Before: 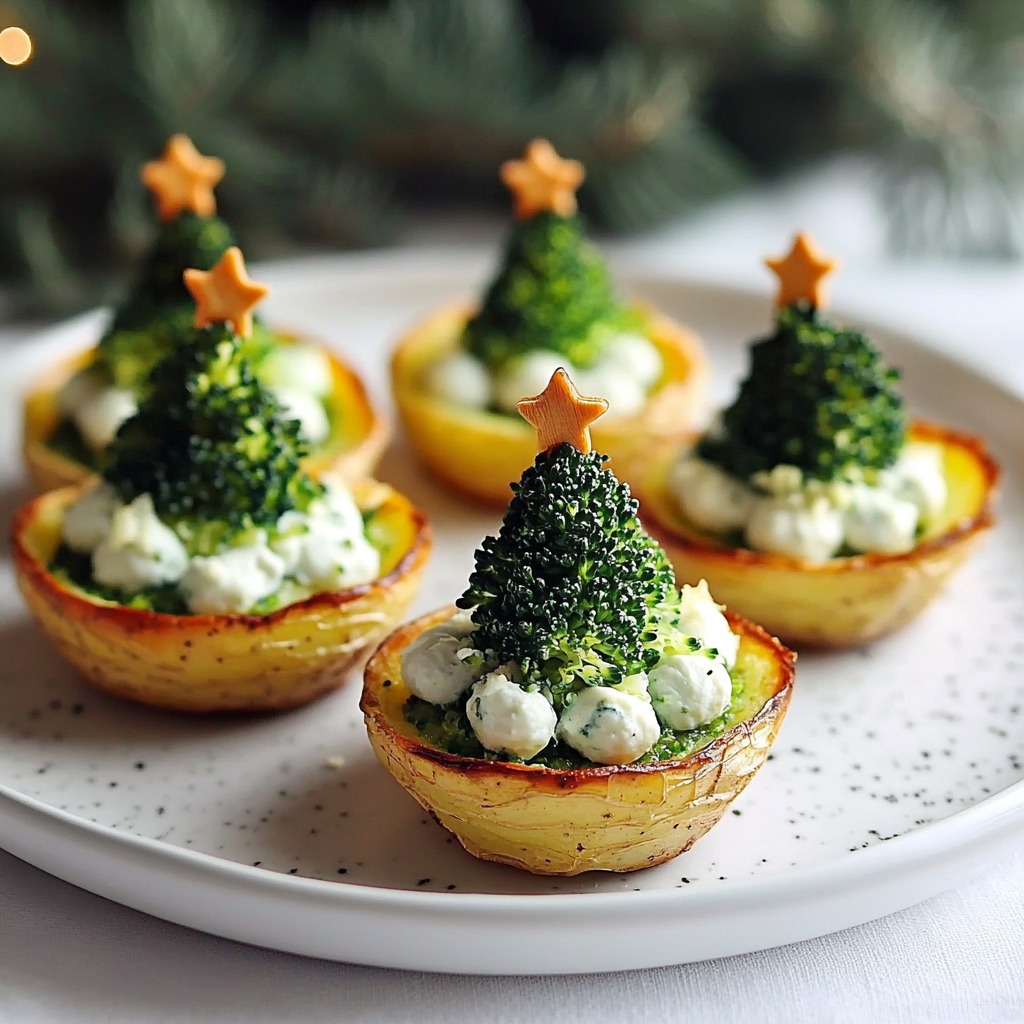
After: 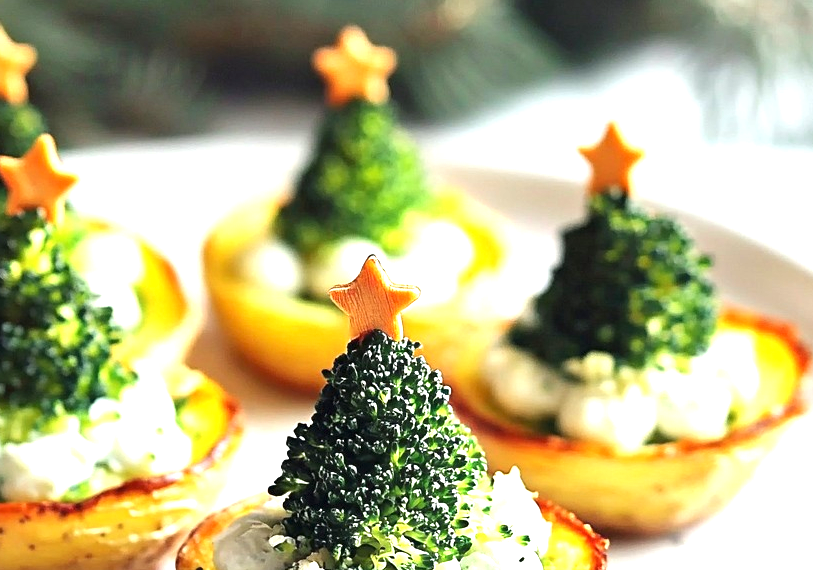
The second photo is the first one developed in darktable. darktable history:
crop: left 18.38%, top 11.092%, right 2.134%, bottom 33.217%
exposure: black level correction 0, exposure 1.2 EV, compensate highlight preservation false
